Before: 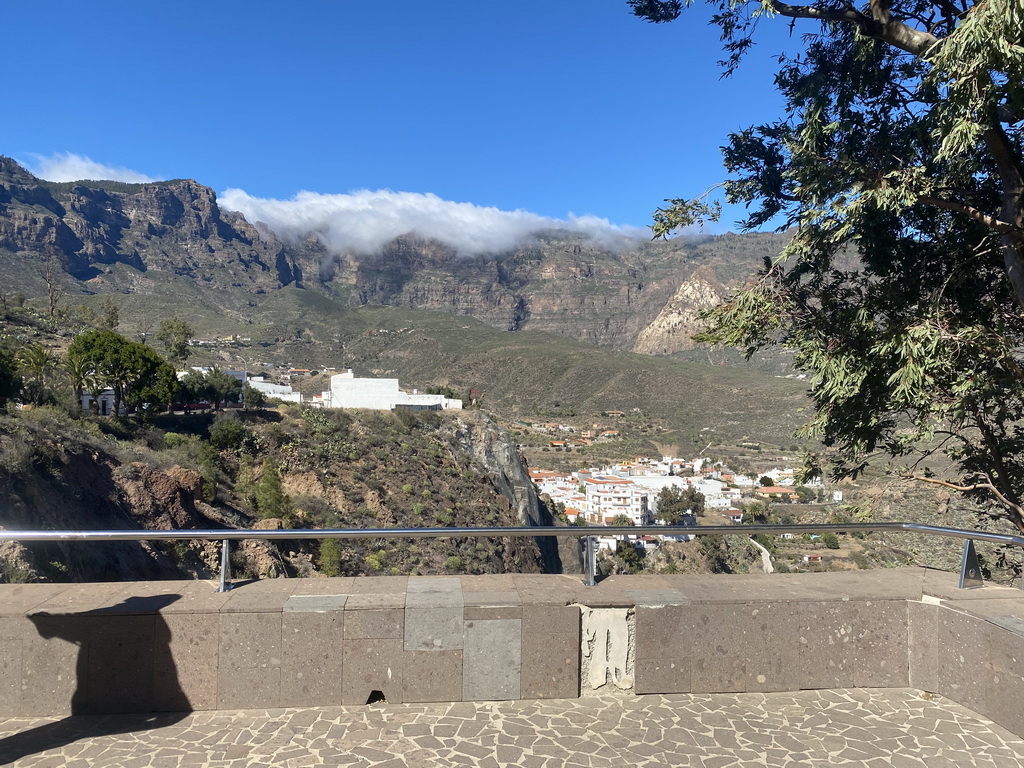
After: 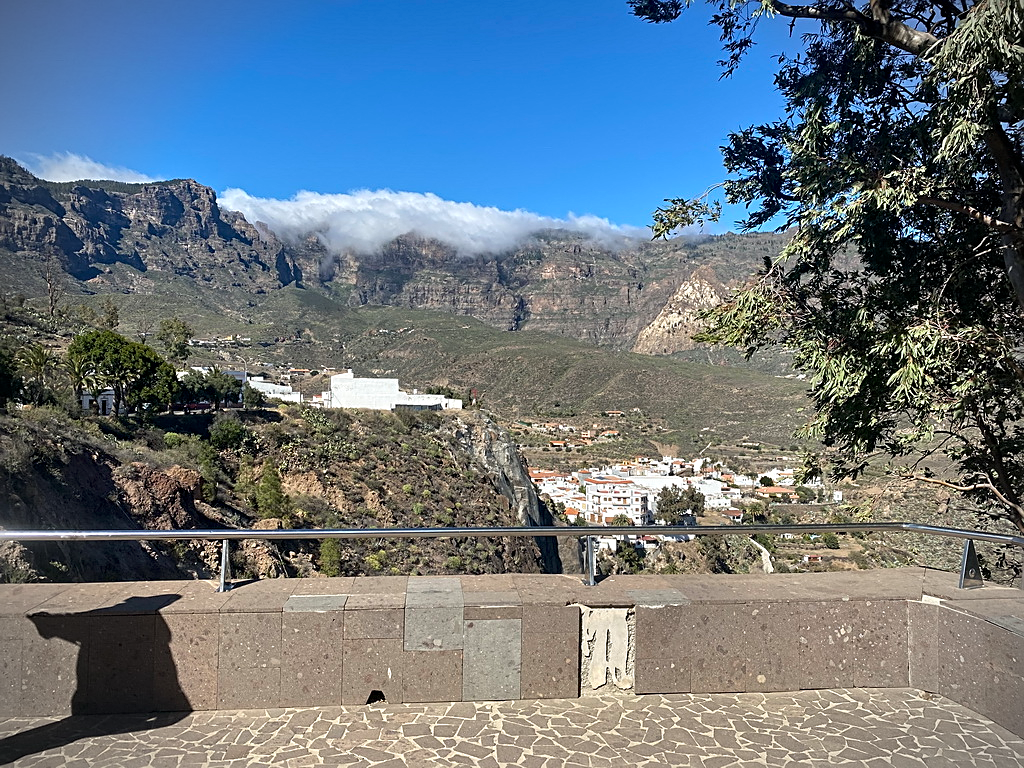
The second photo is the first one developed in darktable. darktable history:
sharpen: on, module defaults
vignetting: brightness -0.575
contrast equalizer: octaves 7, y [[0.5, 0.542, 0.583, 0.625, 0.667, 0.708], [0.5 ×6], [0.5 ×6], [0 ×6], [0 ×6]], mix 0.298
